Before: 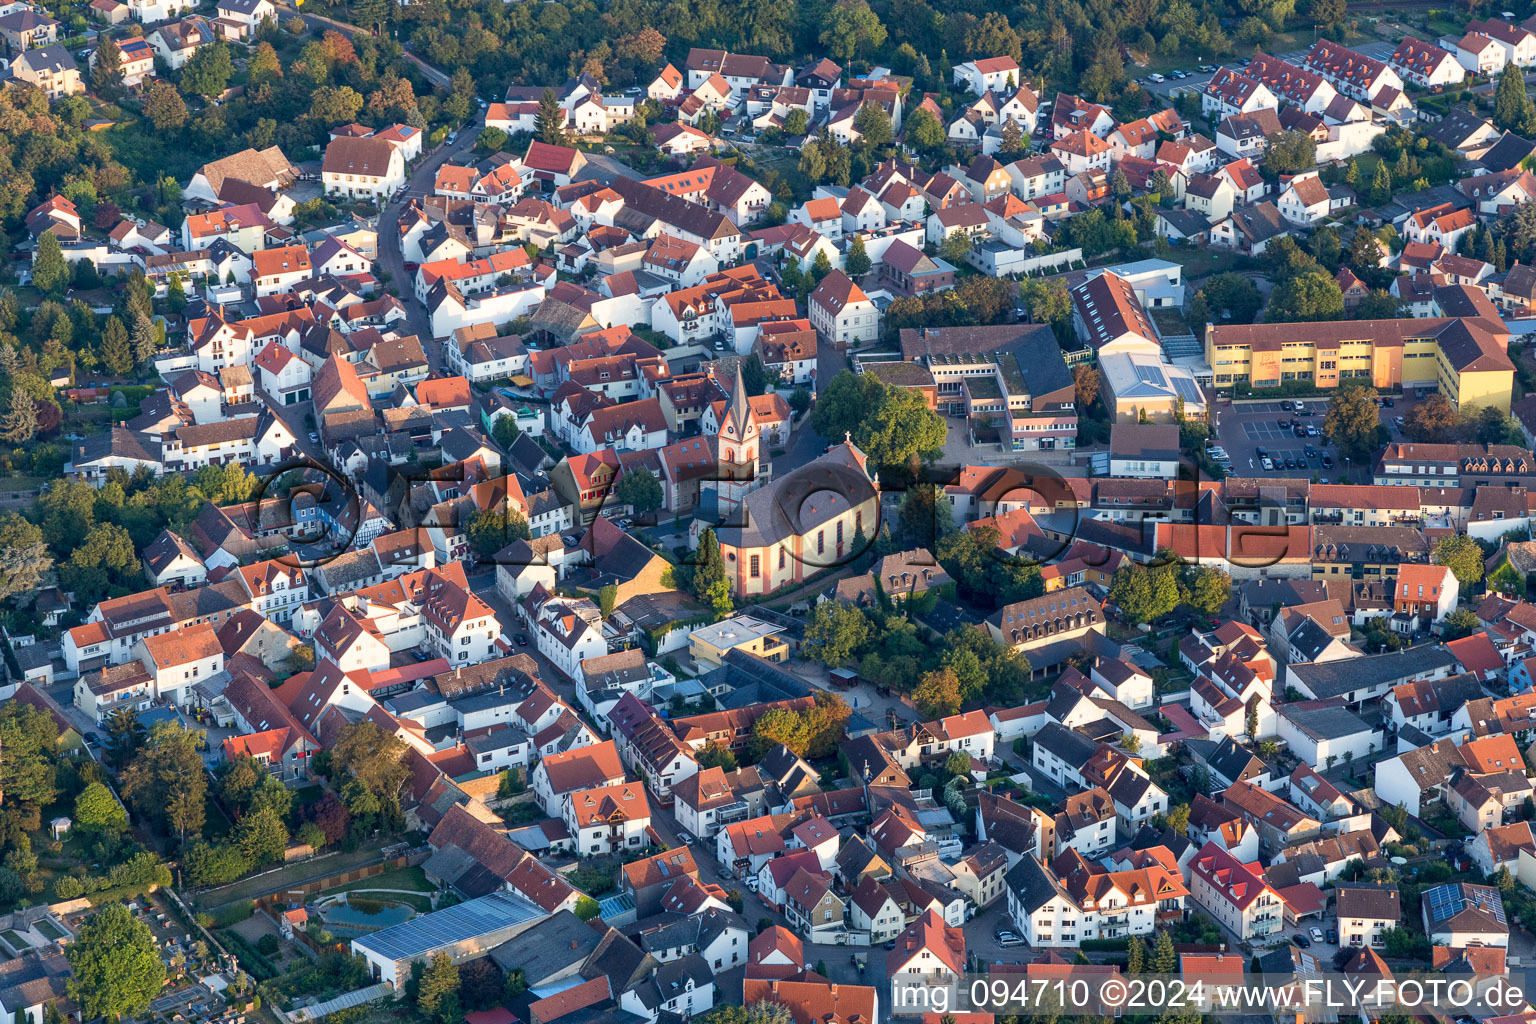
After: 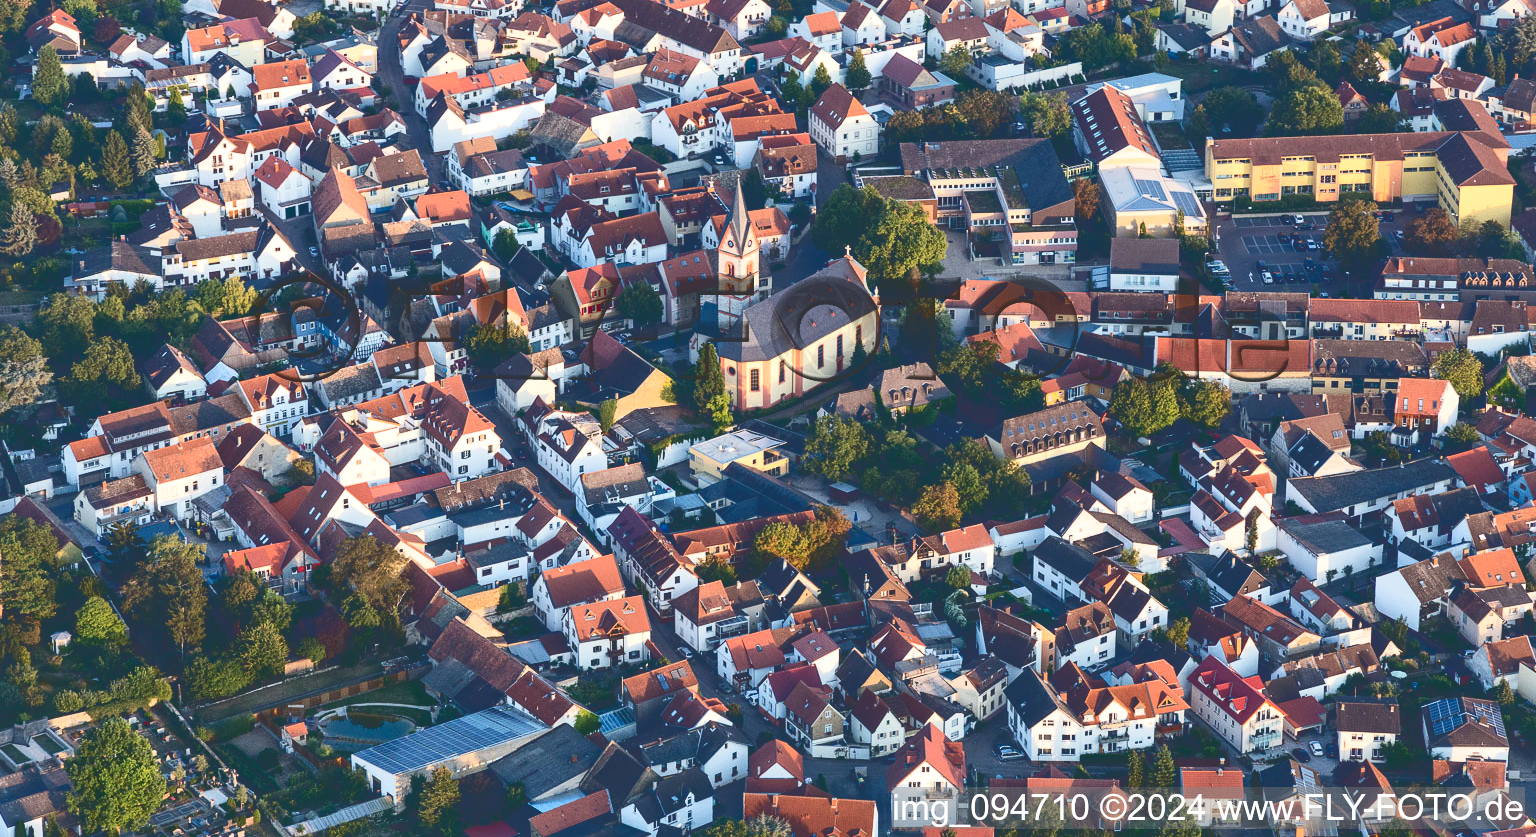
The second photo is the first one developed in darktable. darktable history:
local contrast: mode bilateral grid, contrast 20, coarseness 51, detail 132%, midtone range 0.2
tone curve: curves: ch0 [(0, 0) (0.003, 0.235) (0.011, 0.235) (0.025, 0.235) (0.044, 0.235) (0.069, 0.235) (0.1, 0.237) (0.136, 0.239) (0.177, 0.243) (0.224, 0.256) (0.277, 0.287) (0.335, 0.329) (0.399, 0.391) (0.468, 0.476) (0.543, 0.574) (0.623, 0.683) (0.709, 0.778) (0.801, 0.869) (0.898, 0.924) (1, 1)], color space Lab, independent channels, preserve colors none
crop and rotate: top 18.219%
